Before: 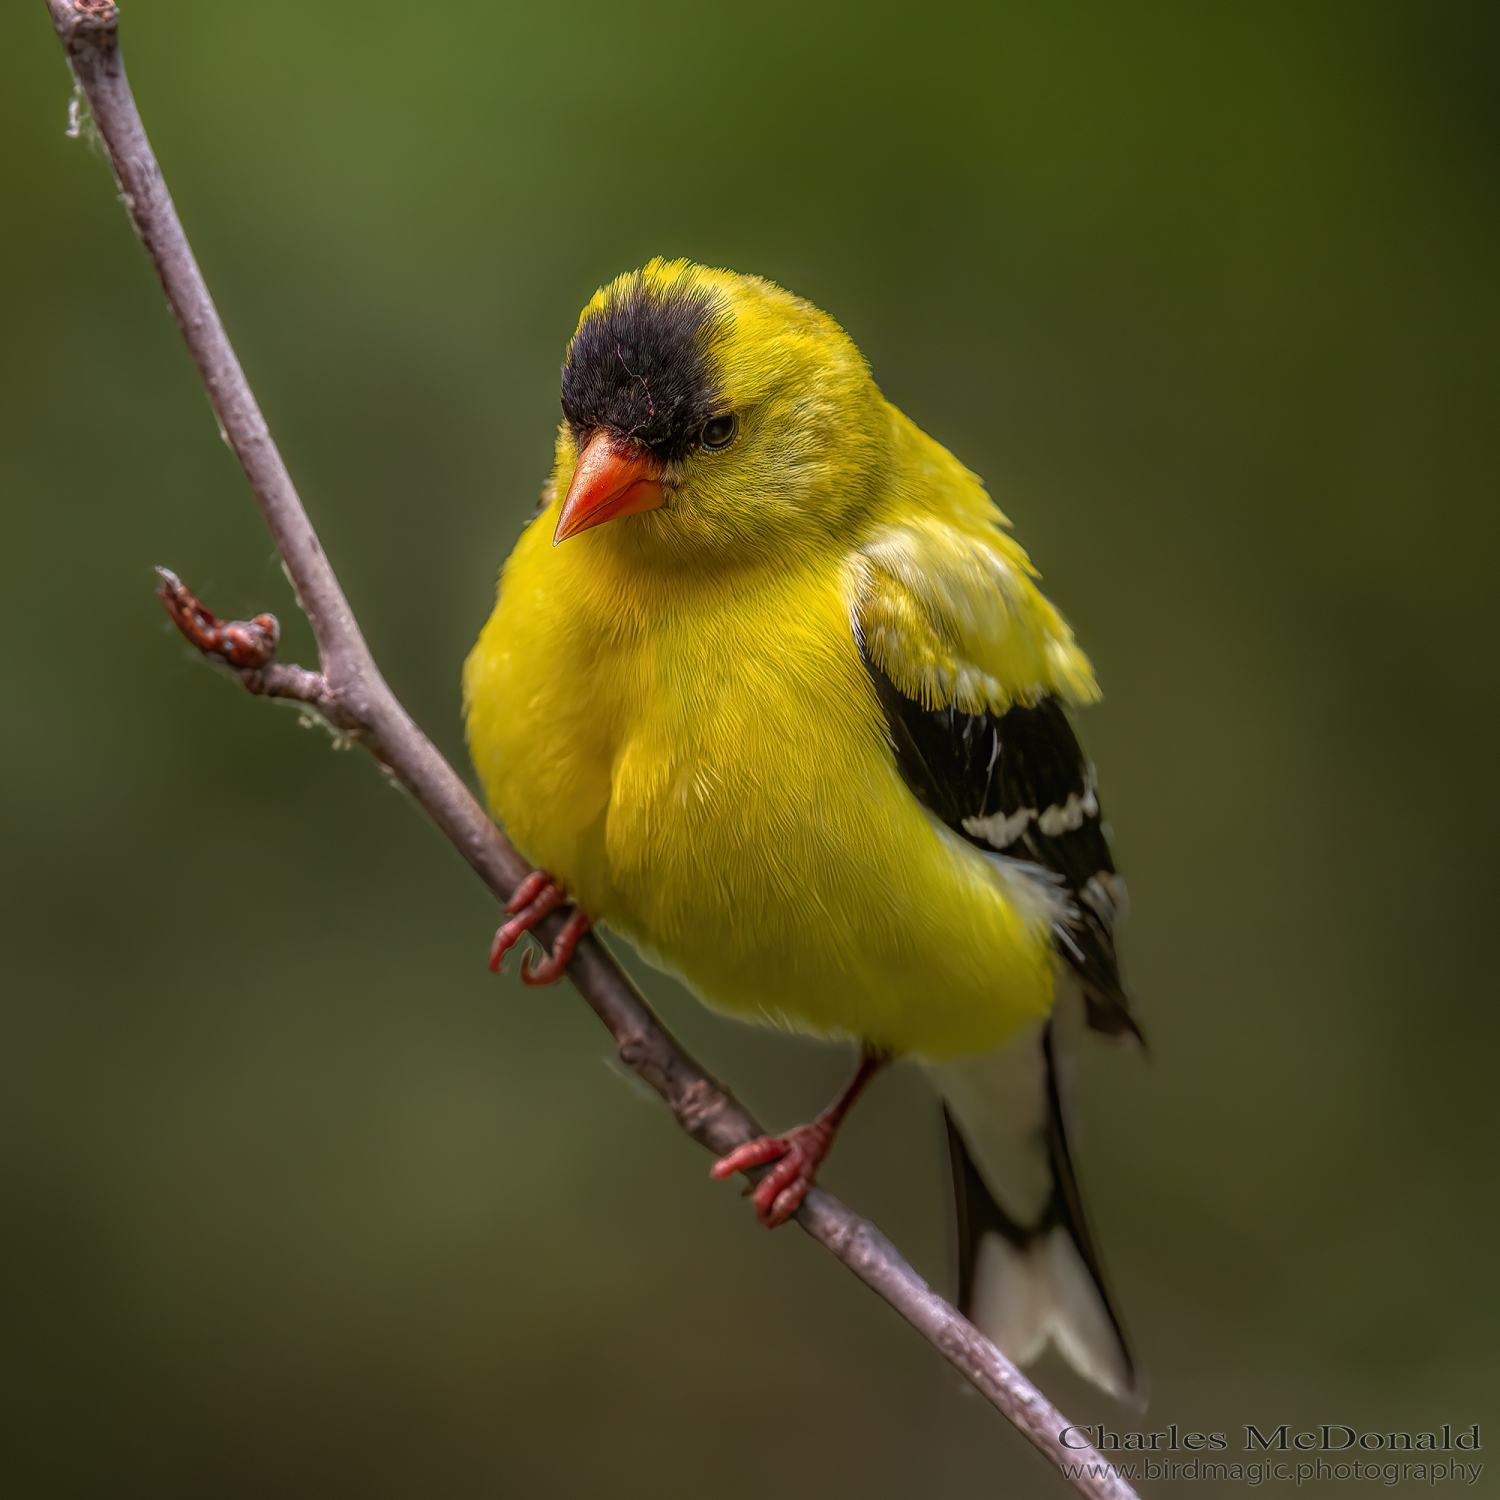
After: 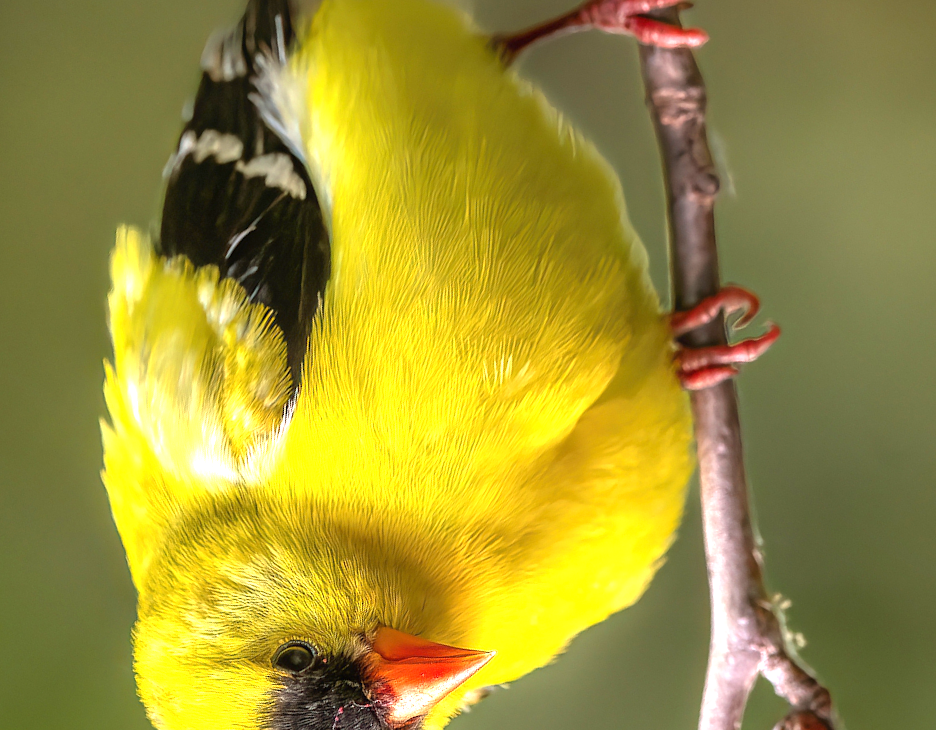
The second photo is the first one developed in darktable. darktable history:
crop and rotate: angle 146.91°, left 9.142%, top 15.59%, right 4.444%, bottom 16.985%
exposure: black level correction 0, exposure 1.449 EV, compensate highlight preservation false
